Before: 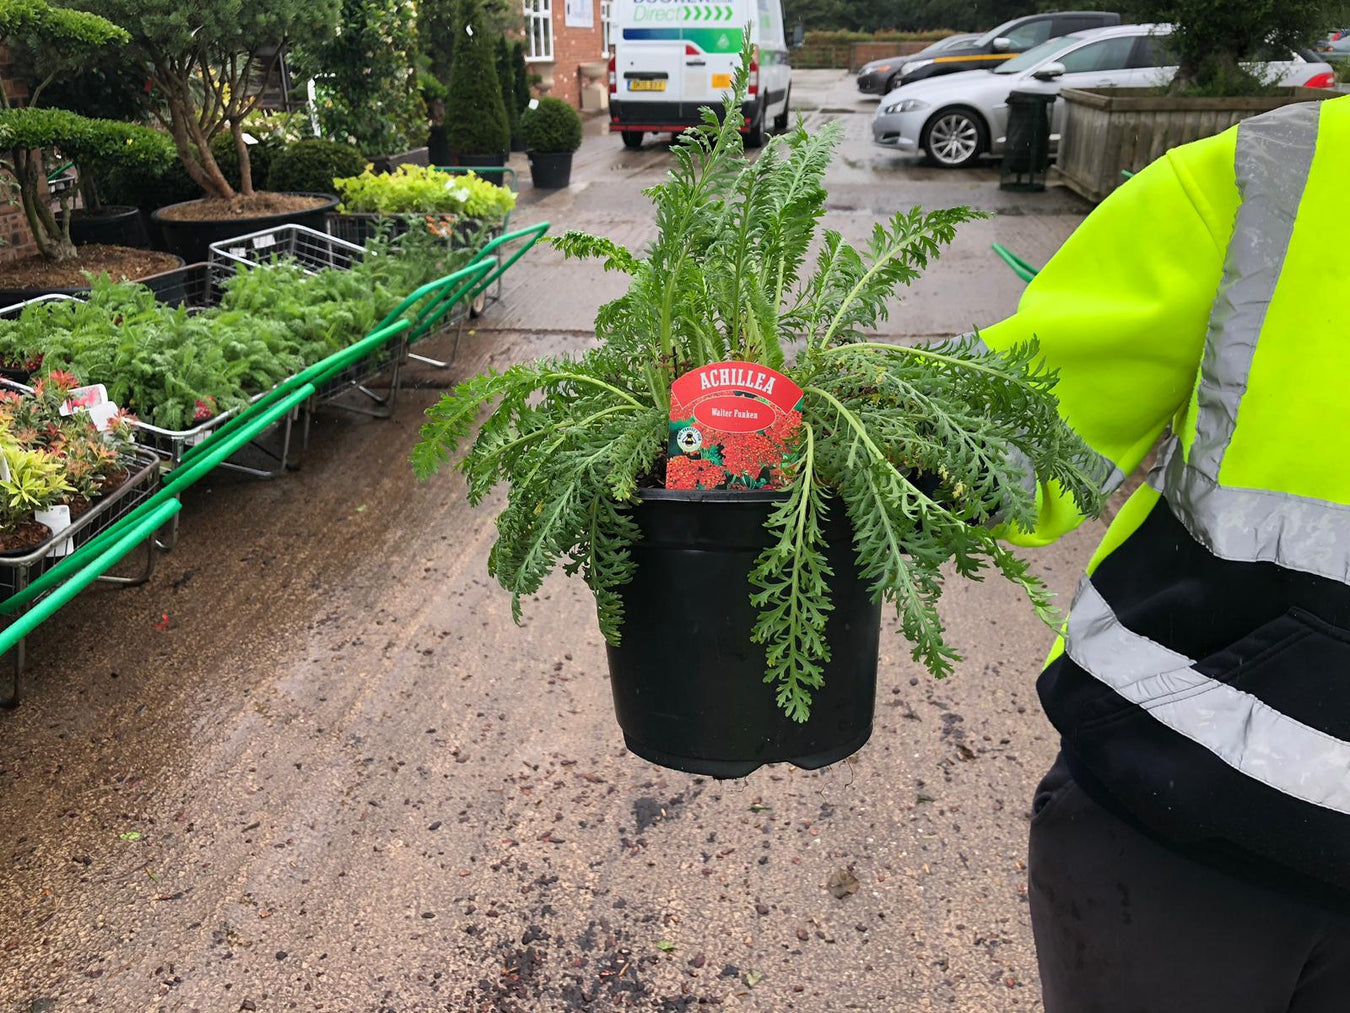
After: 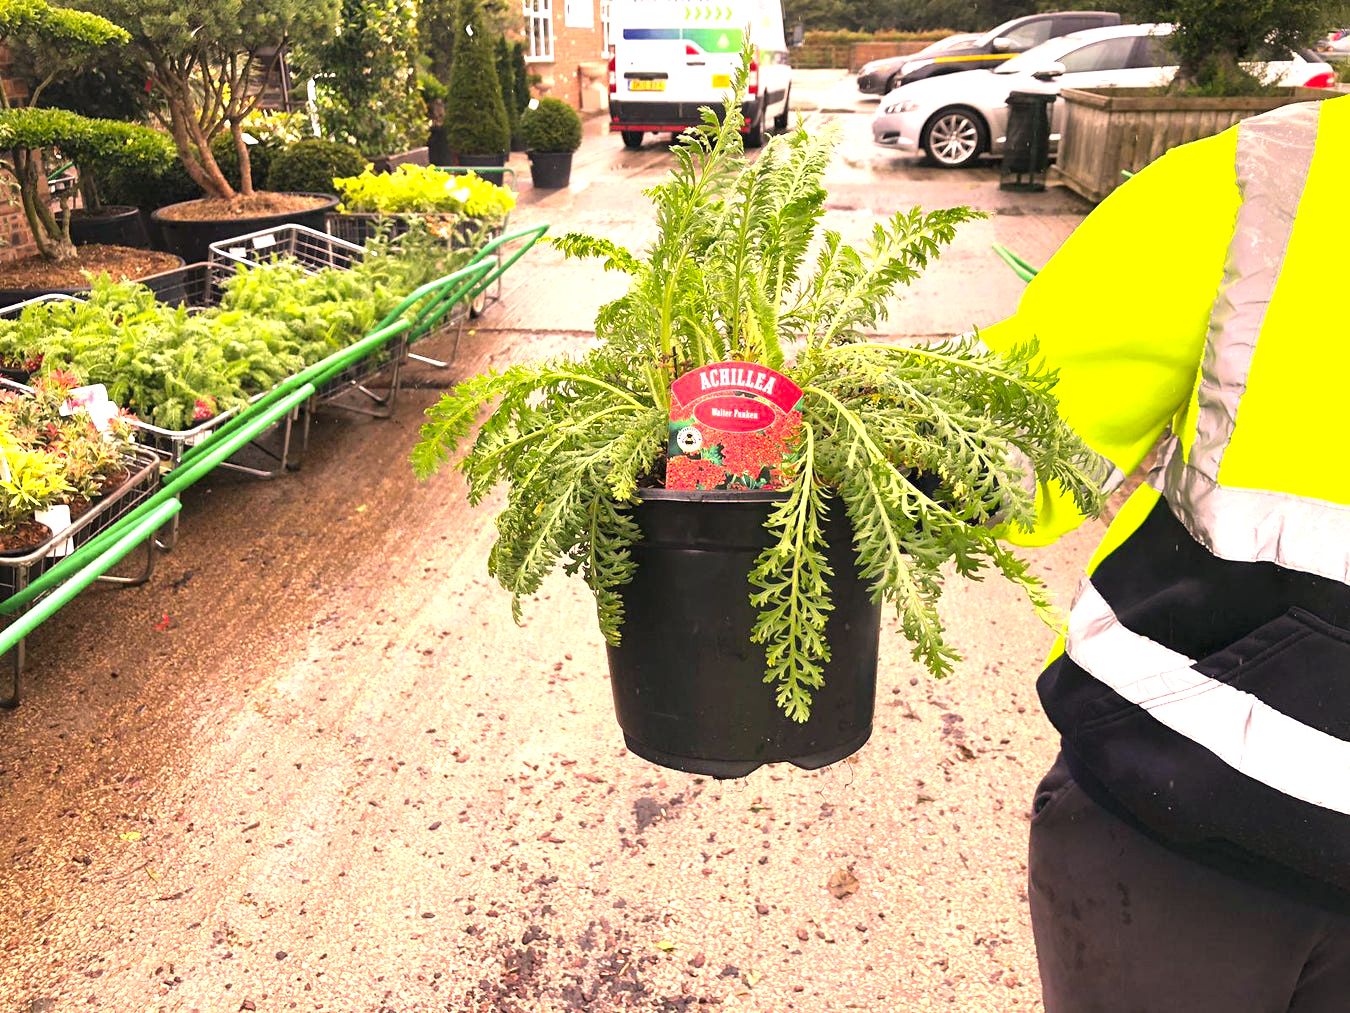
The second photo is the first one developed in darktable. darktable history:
exposure: black level correction 0, exposure 1.4 EV, compensate highlight preservation false
color correction: highlights a* 21.16, highlights b* 19.61
